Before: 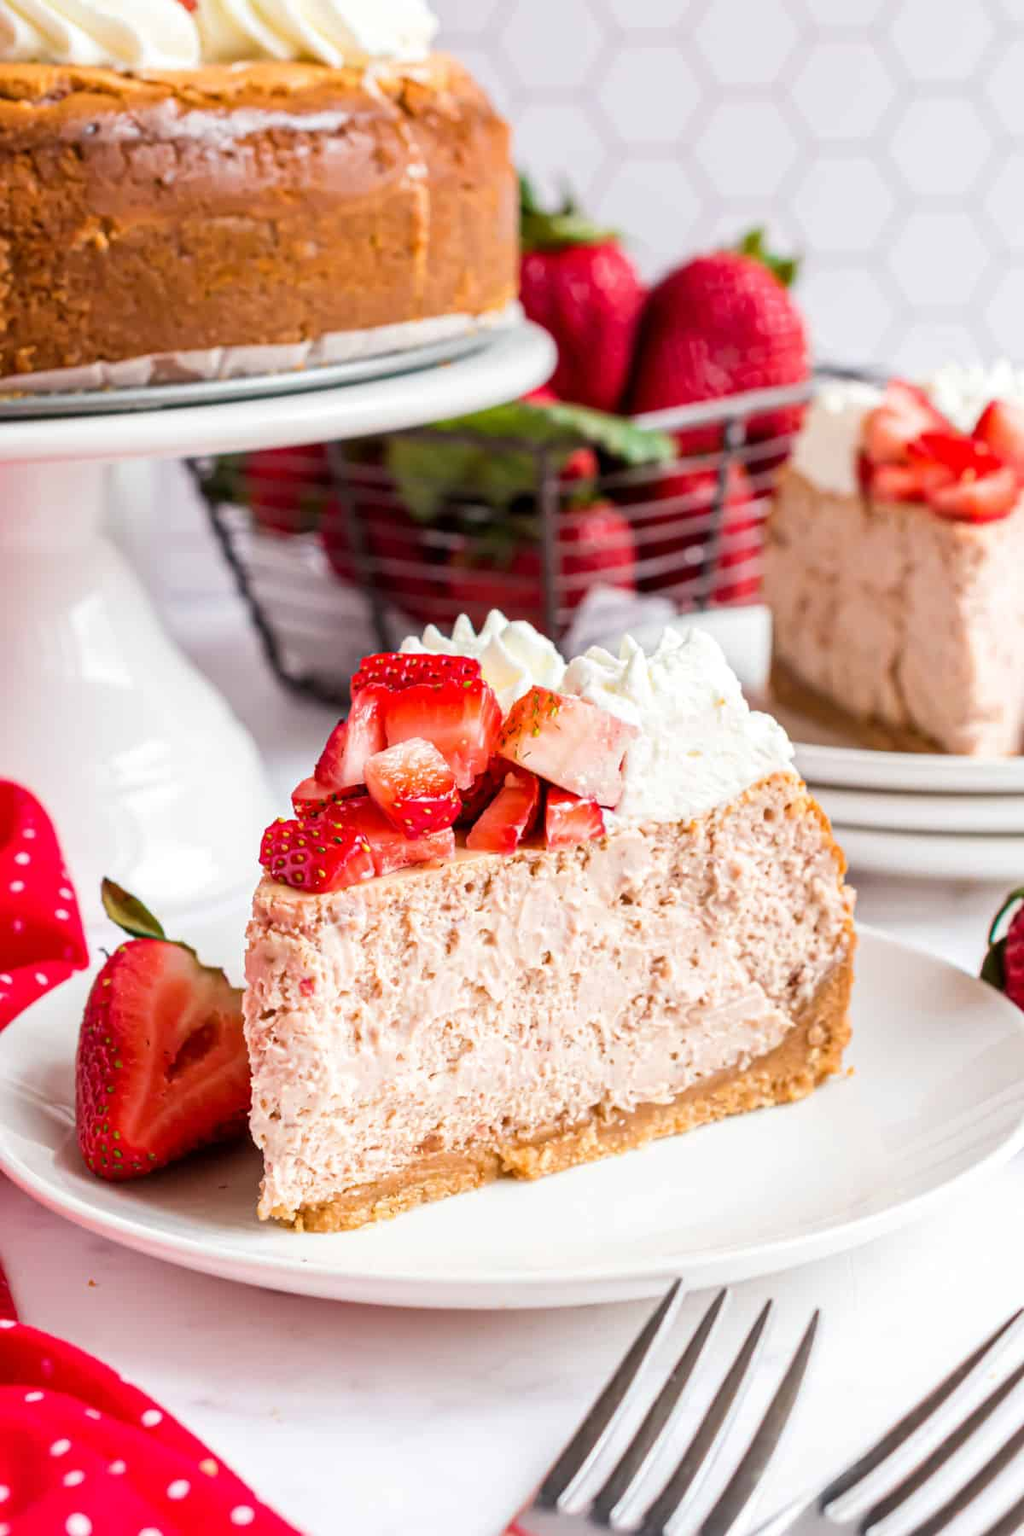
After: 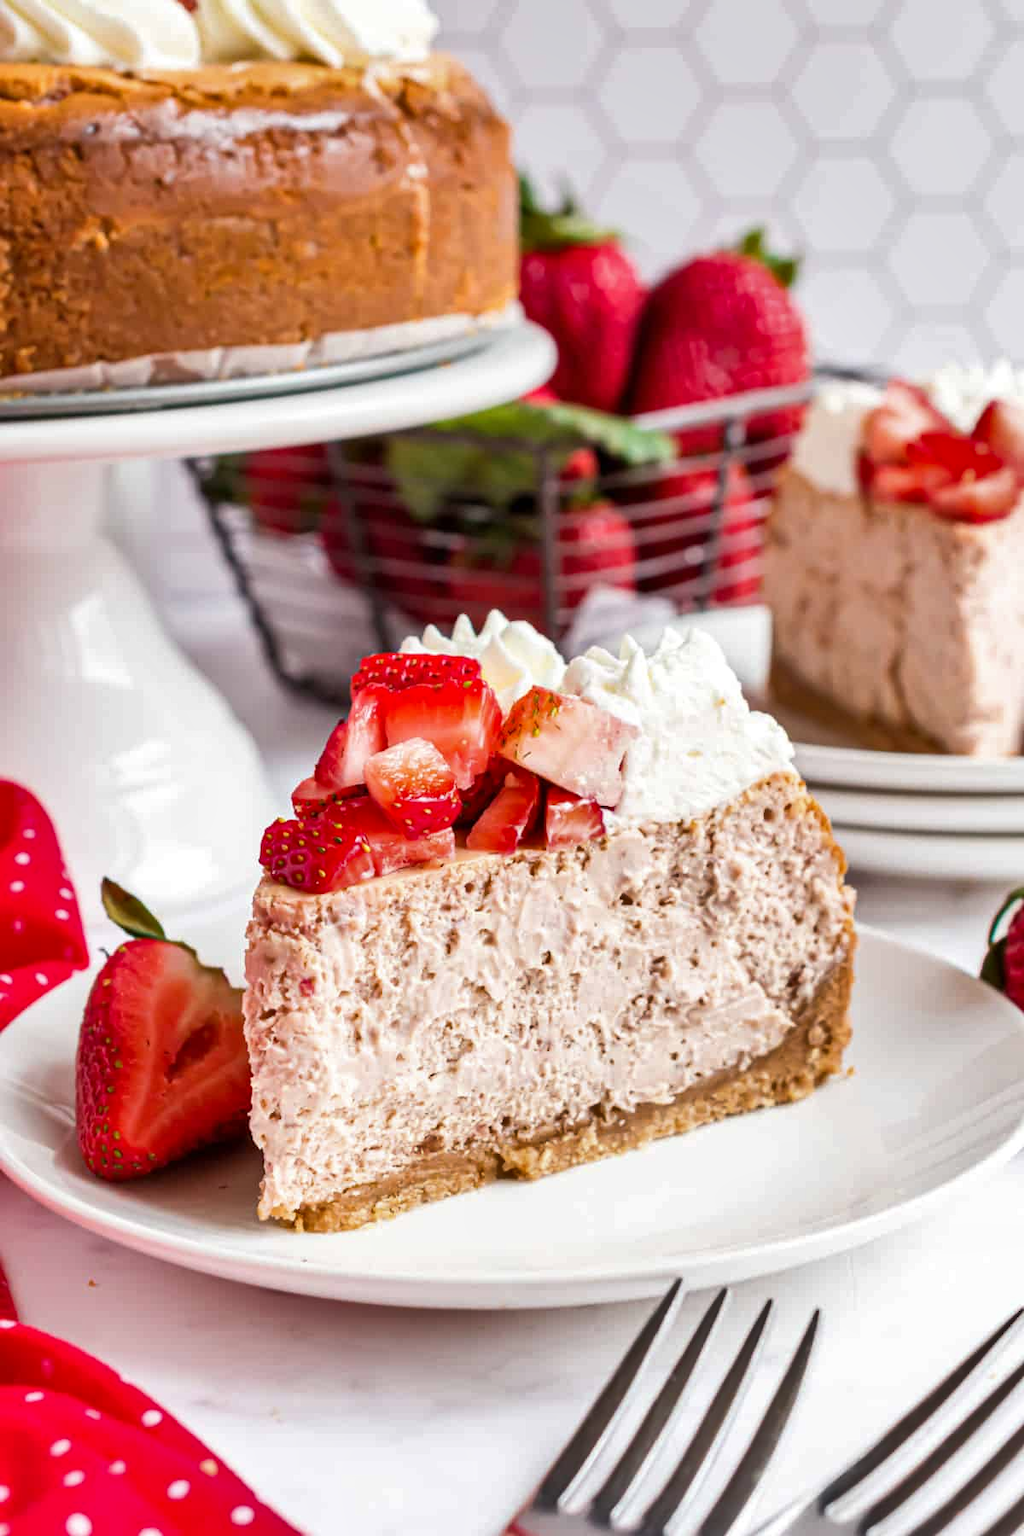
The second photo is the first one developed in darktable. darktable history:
shadows and highlights: highlights color adjustment 0.163%, soften with gaussian
